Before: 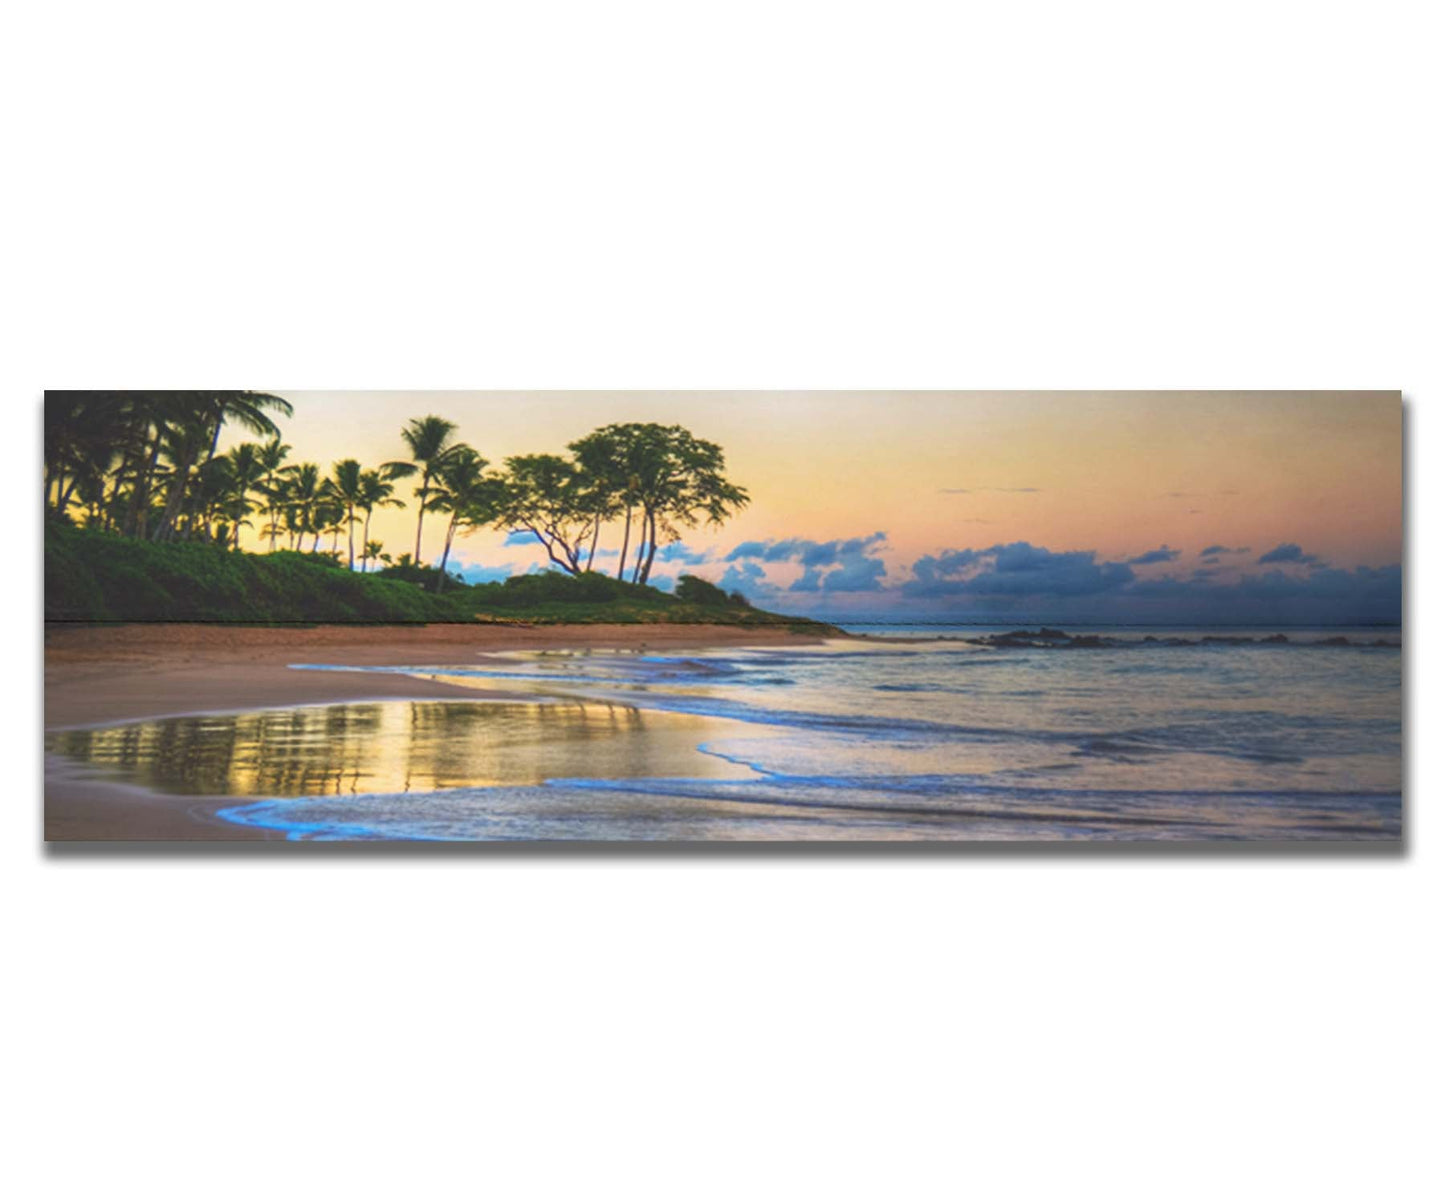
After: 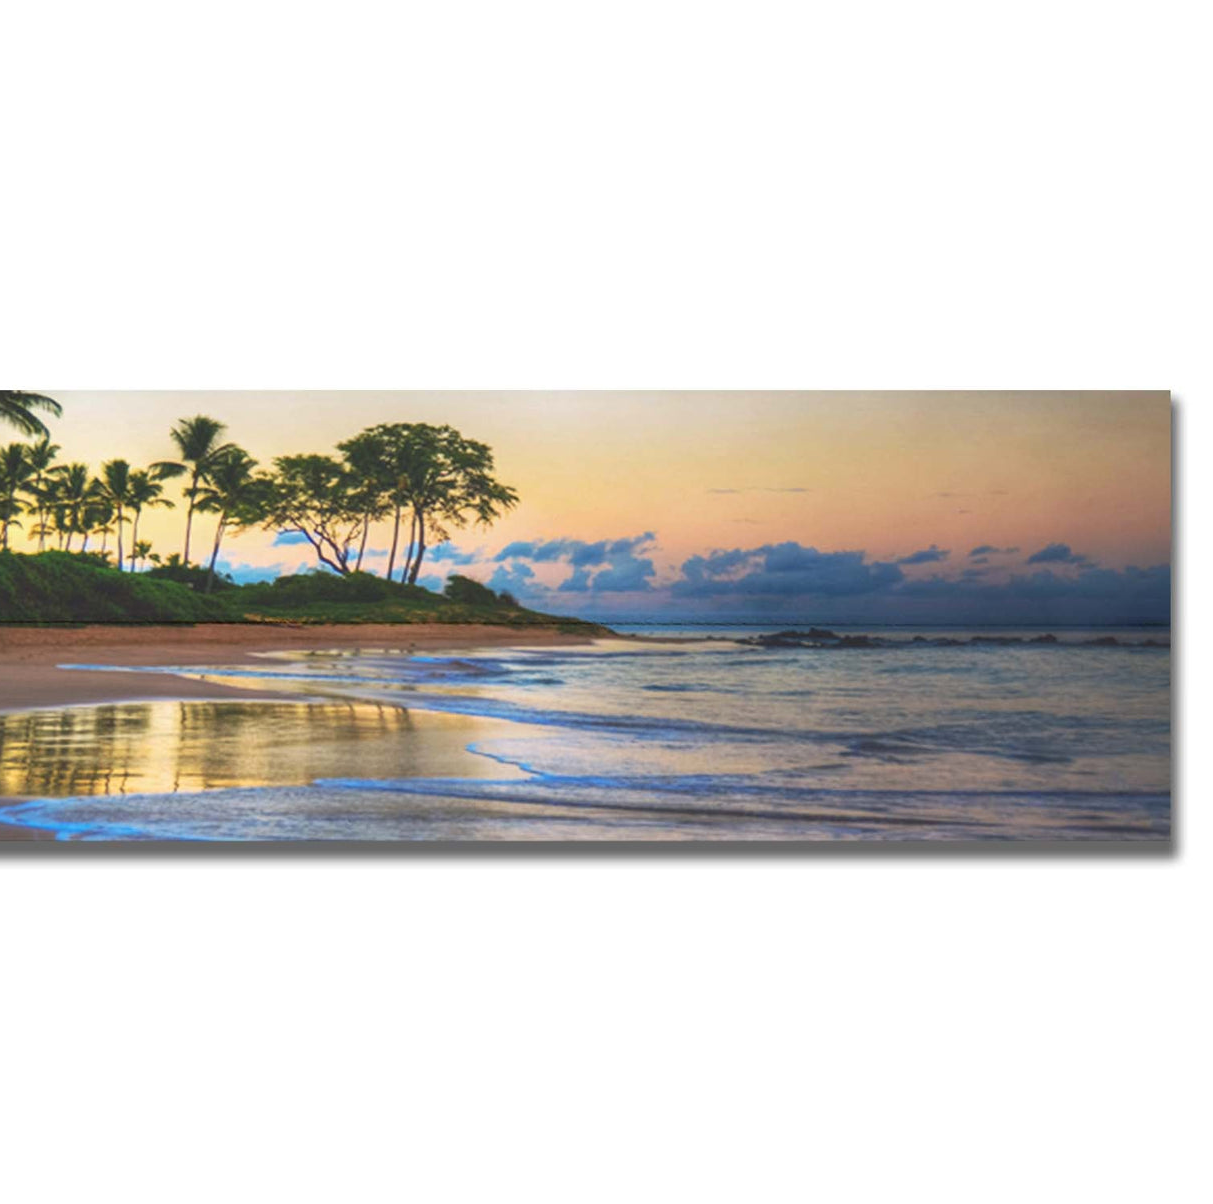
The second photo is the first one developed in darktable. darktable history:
exposure: black level correction 0.001, compensate highlight preservation false
crop: left 16%
levels: white 90.65%, levels [0, 0.498, 0.996]
